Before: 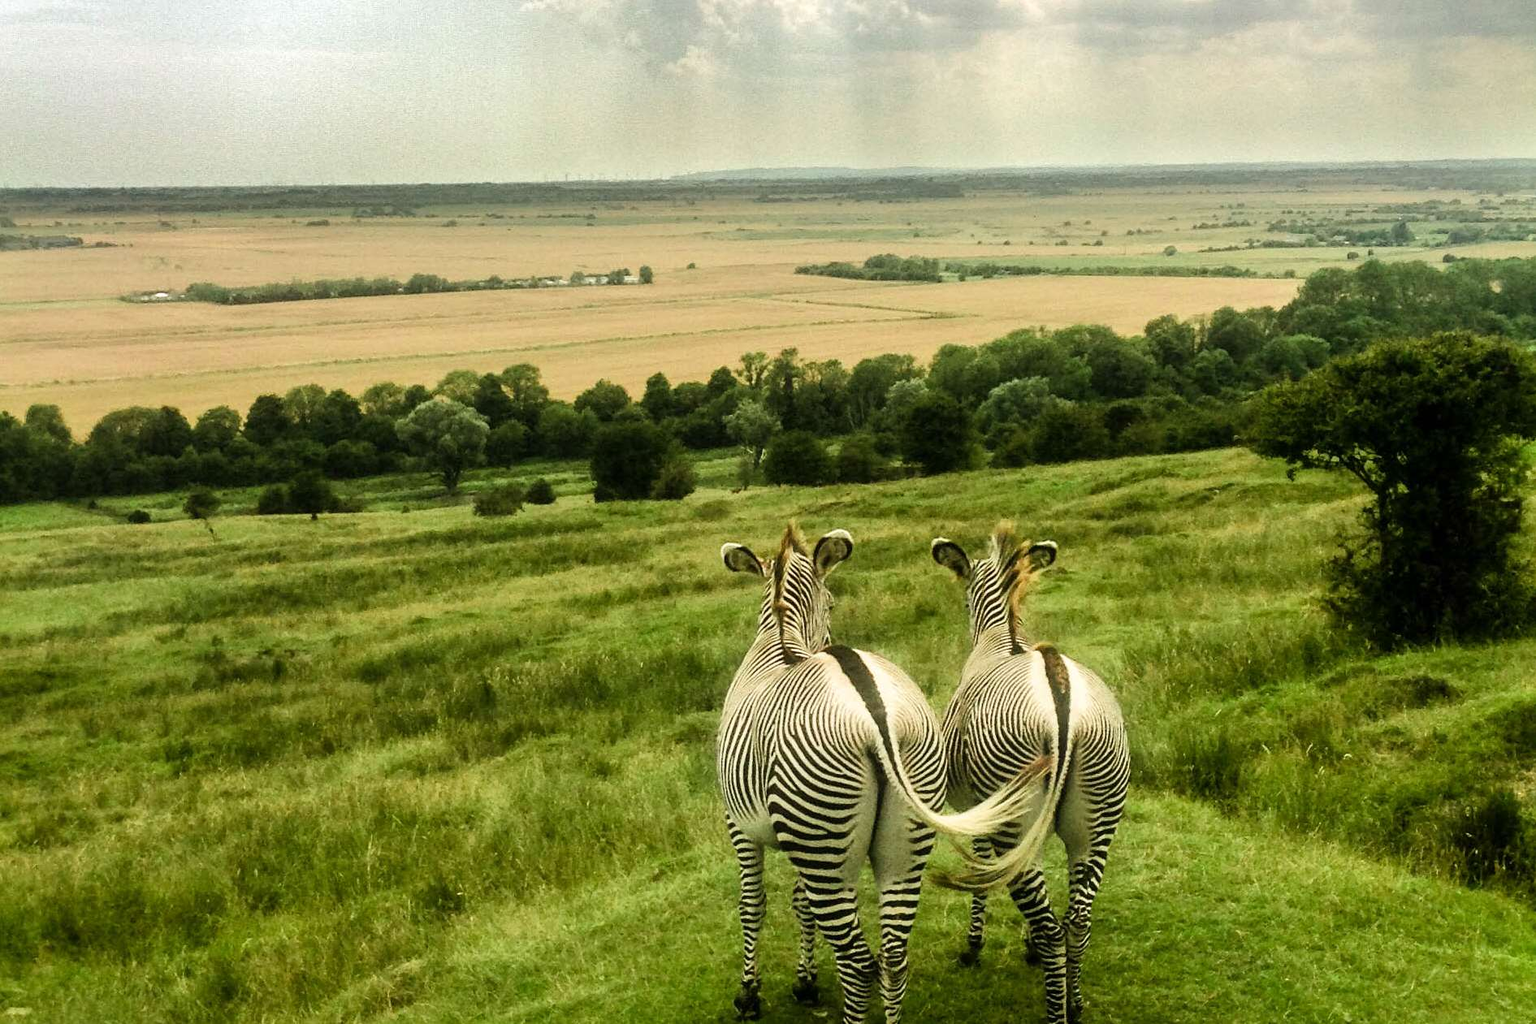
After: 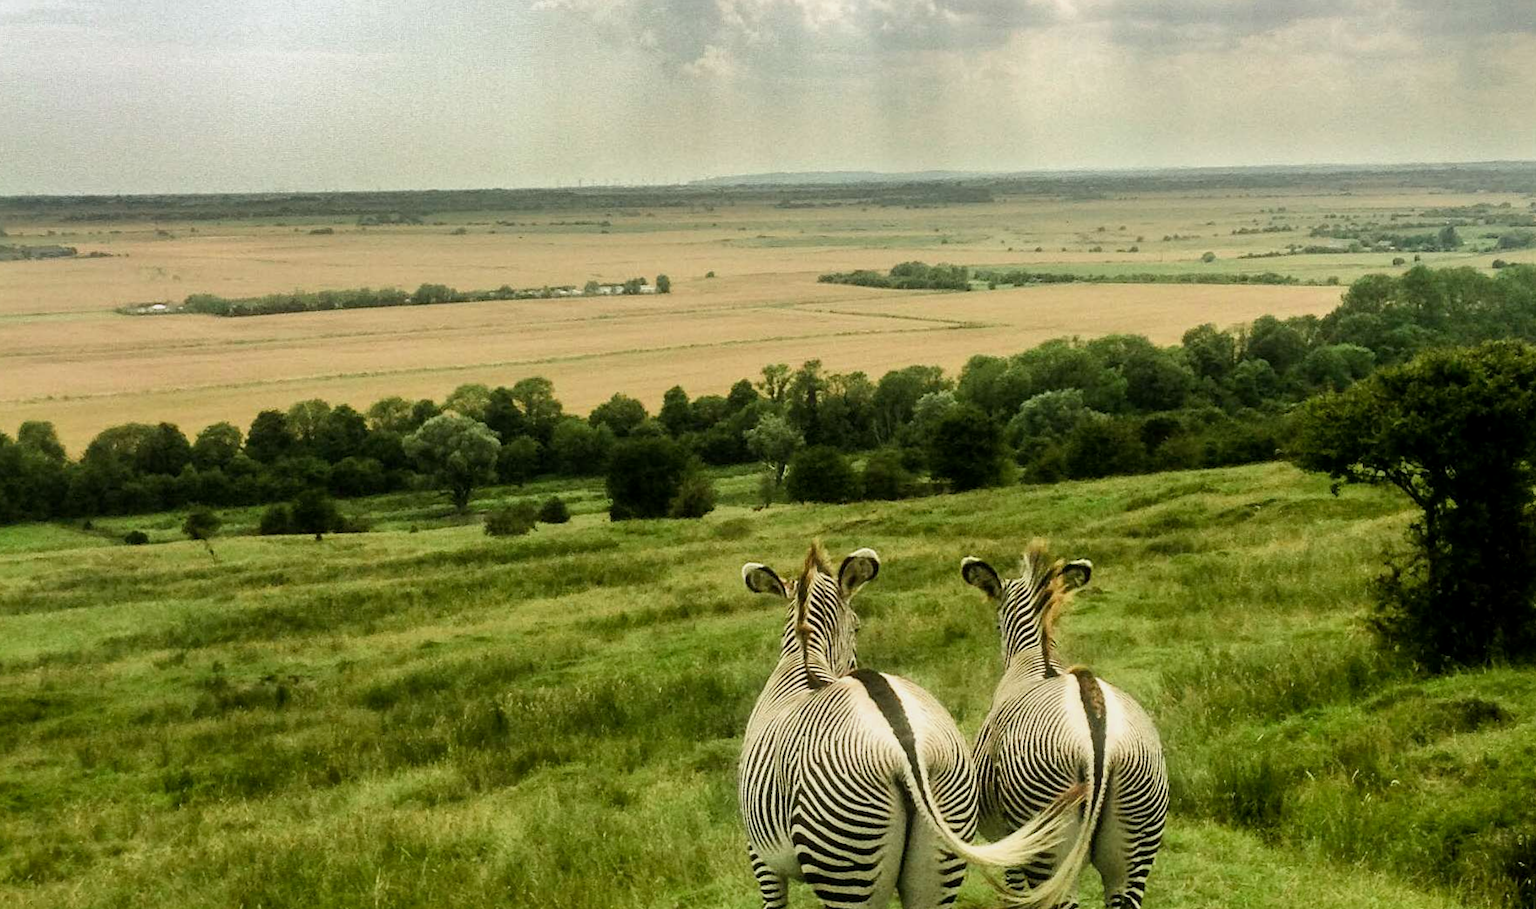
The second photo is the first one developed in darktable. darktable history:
crop and rotate: angle 0.2°, left 0.275%, right 3.127%, bottom 14.18%
exposure: black level correction 0.001, exposure -0.2 EV, compensate highlight preservation false
